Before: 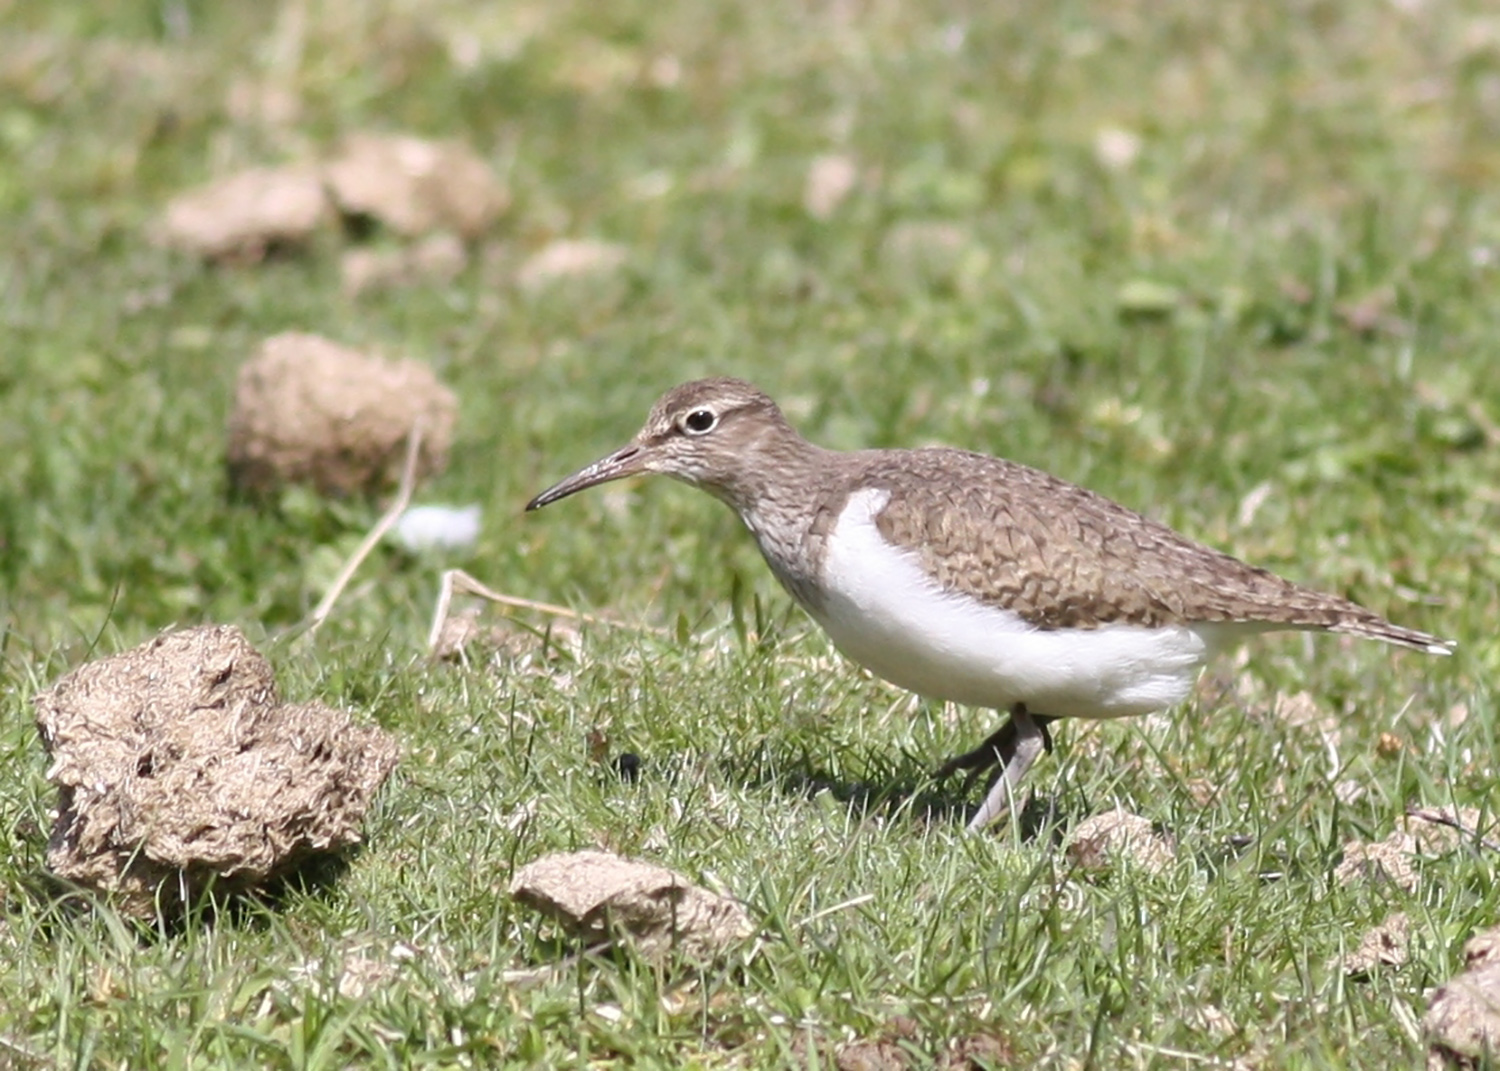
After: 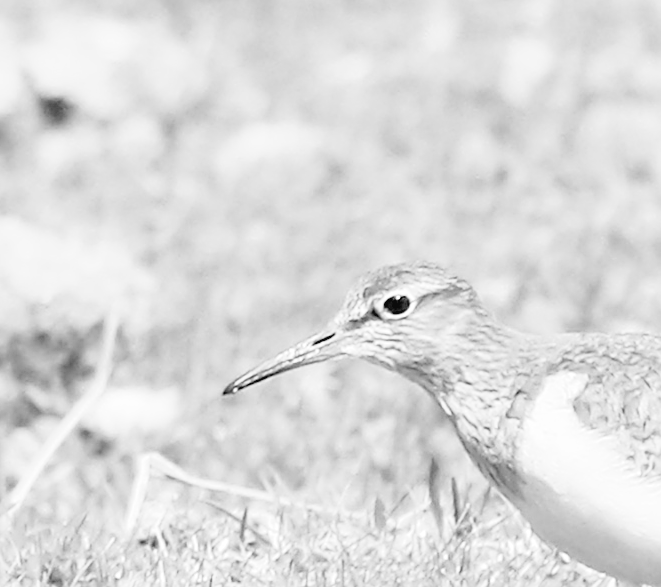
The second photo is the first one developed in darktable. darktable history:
contrast brightness saturation: brightness 0.18, saturation -0.5
rgb levels: levels [[0.01, 0.419, 0.839], [0, 0.5, 1], [0, 0.5, 1]]
crop: left 20.248%, top 10.86%, right 35.675%, bottom 34.321%
monochrome: on, module defaults
sharpen: on, module defaults
tone curve: curves: ch0 [(0.003, 0.032) (0.037, 0.037) (0.142, 0.117) (0.279, 0.311) (0.405, 0.49) (0.526, 0.651) (0.722, 0.857) (0.875, 0.946) (1, 0.98)]; ch1 [(0, 0) (0.305, 0.325) (0.453, 0.437) (0.482, 0.474) (0.501, 0.498) (0.515, 0.523) (0.559, 0.591) (0.6, 0.643) (0.656, 0.707) (1, 1)]; ch2 [(0, 0) (0.323, 0.277) (0.424, 0.396) (0.479, 0.484) (0.499, 0.502) (0.515, 0.537) (0.573, 0.602) (0.653, 0.675) (0.75, 0.756) (1, 1)], color space Lab, independent channels, preserve colors none
